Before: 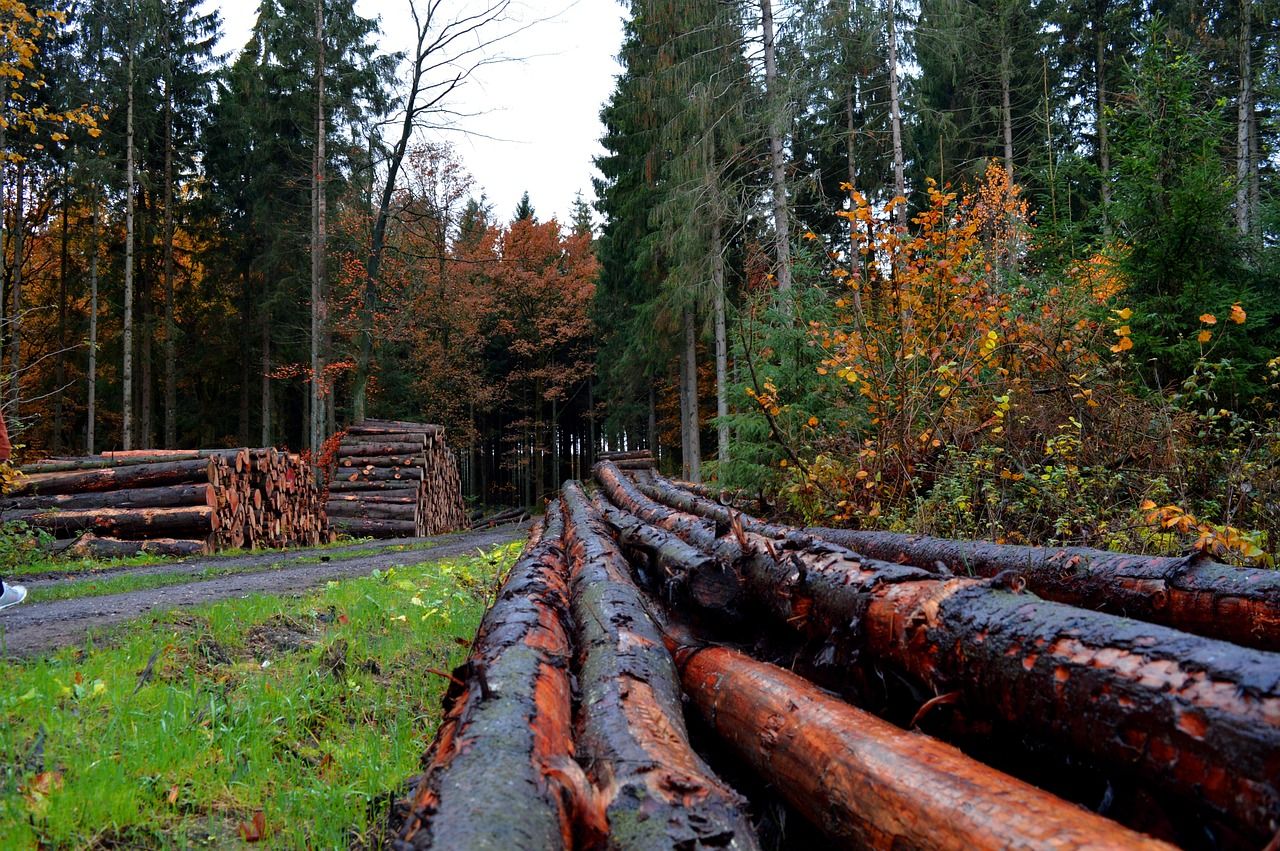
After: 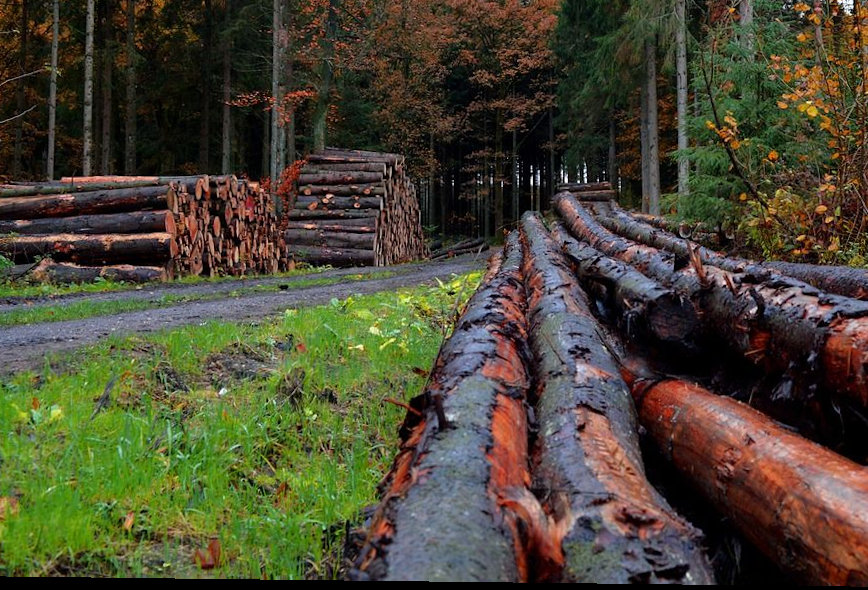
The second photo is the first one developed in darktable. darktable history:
crop and rotate: angle -0.678°, left 3.564%, top 31.87%, right 29.123%
